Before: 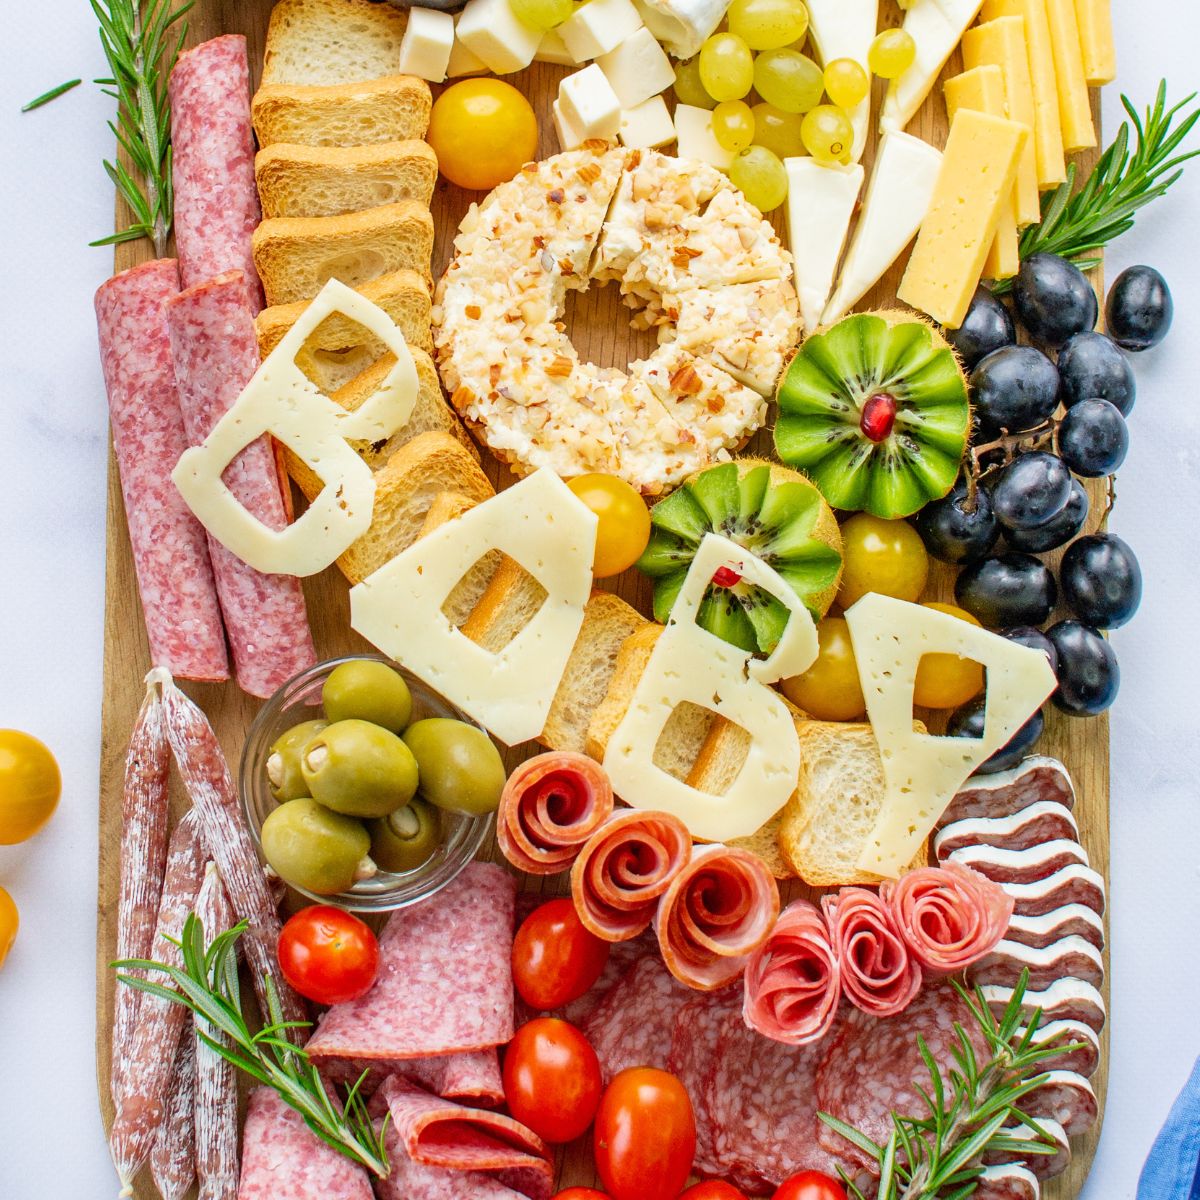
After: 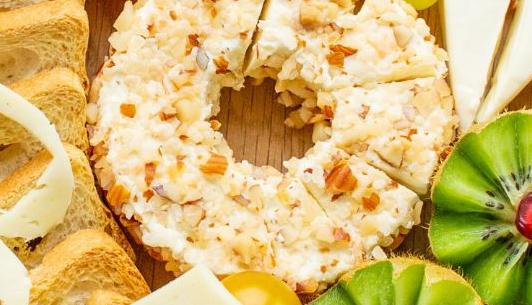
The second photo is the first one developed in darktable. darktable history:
crop: left 28.763%, top 16.864%, right 26.822%, bottom 57.699%
